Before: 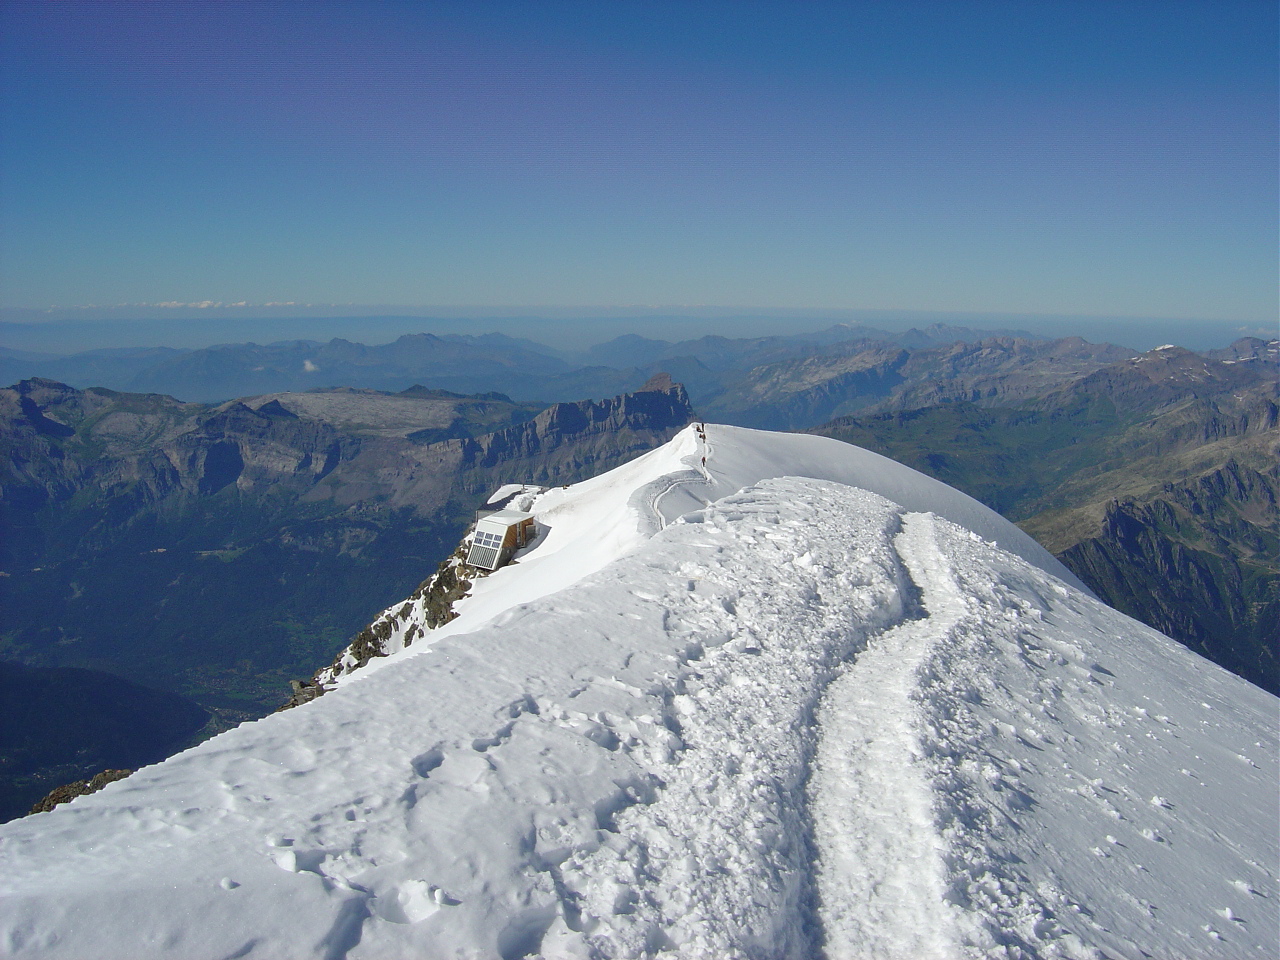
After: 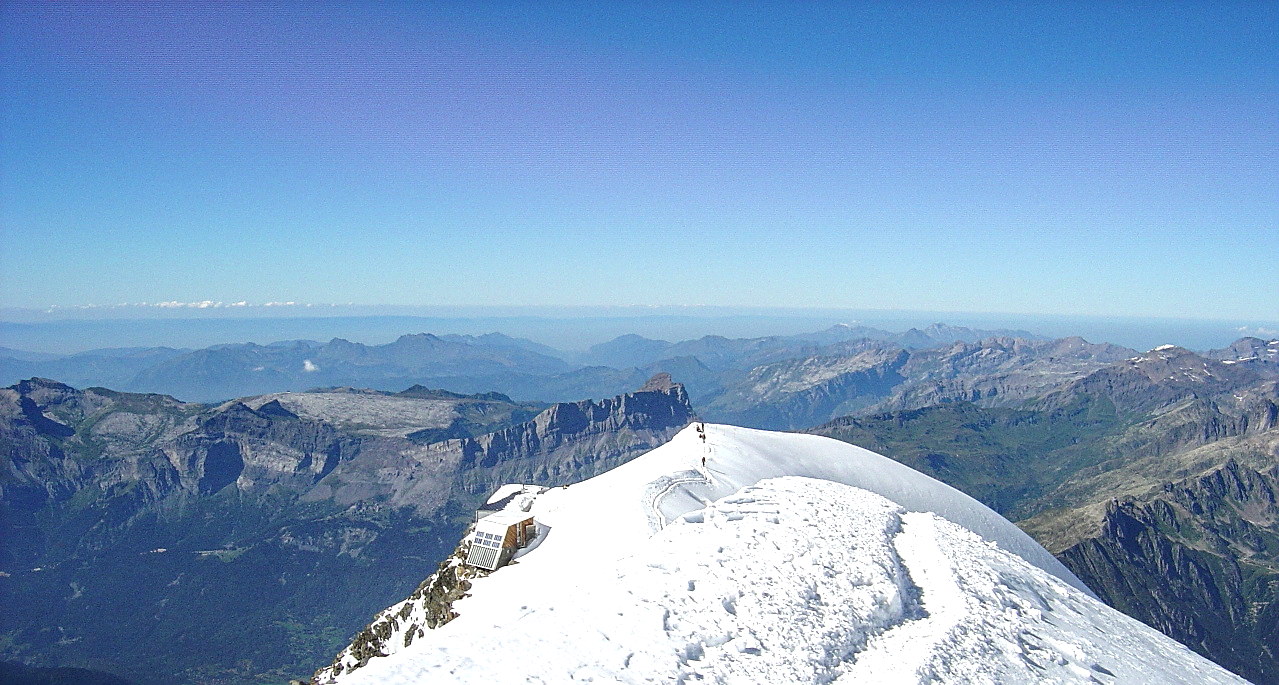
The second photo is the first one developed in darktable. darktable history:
local contrast: detail 130%
exposure: exposure 0.6 EV, compensate highlight preservation false
sharpen: on, module defaults
crop: bottom 28.576%
tone equalizer: -8 EV -0.417 EV, -7 EV -0.389 EV, -6 EV -0.333 EV, -5 EV -0.222 EV, -3 EV 0.222 EV, -2 EV 0.333 EV, -1 EV 0.389 EV, +0 EV 0.417 EV, edges refinement/feathering 500, mask exposure compensation -1.57 EV, preserve details no
